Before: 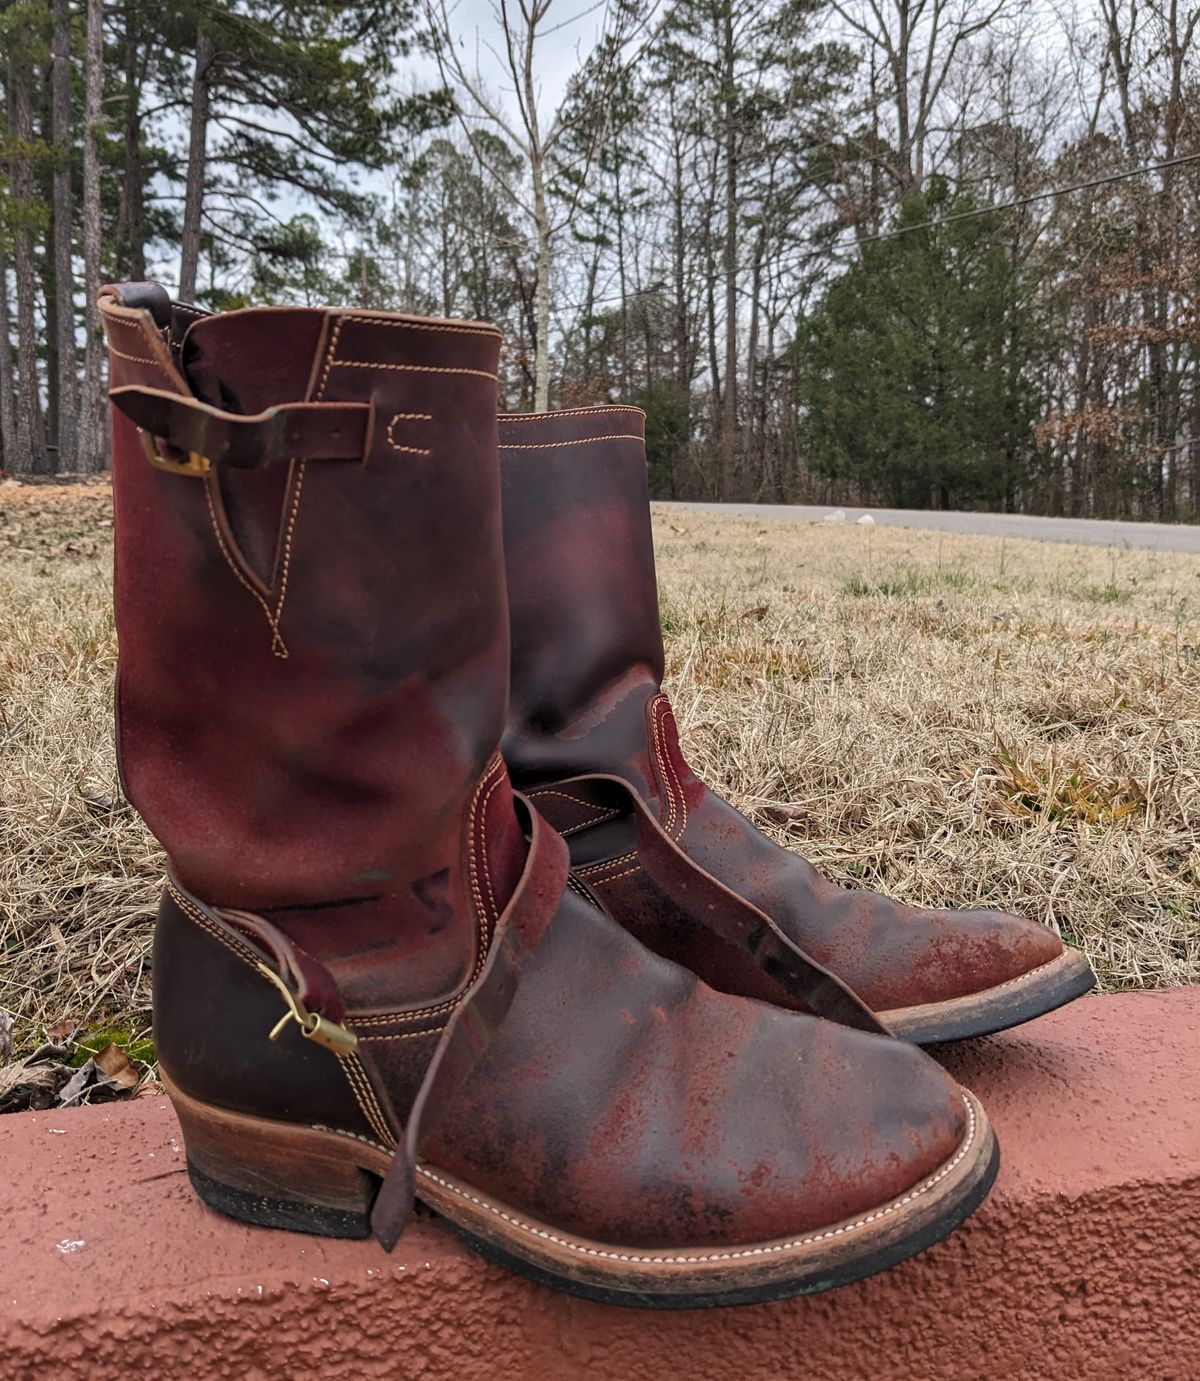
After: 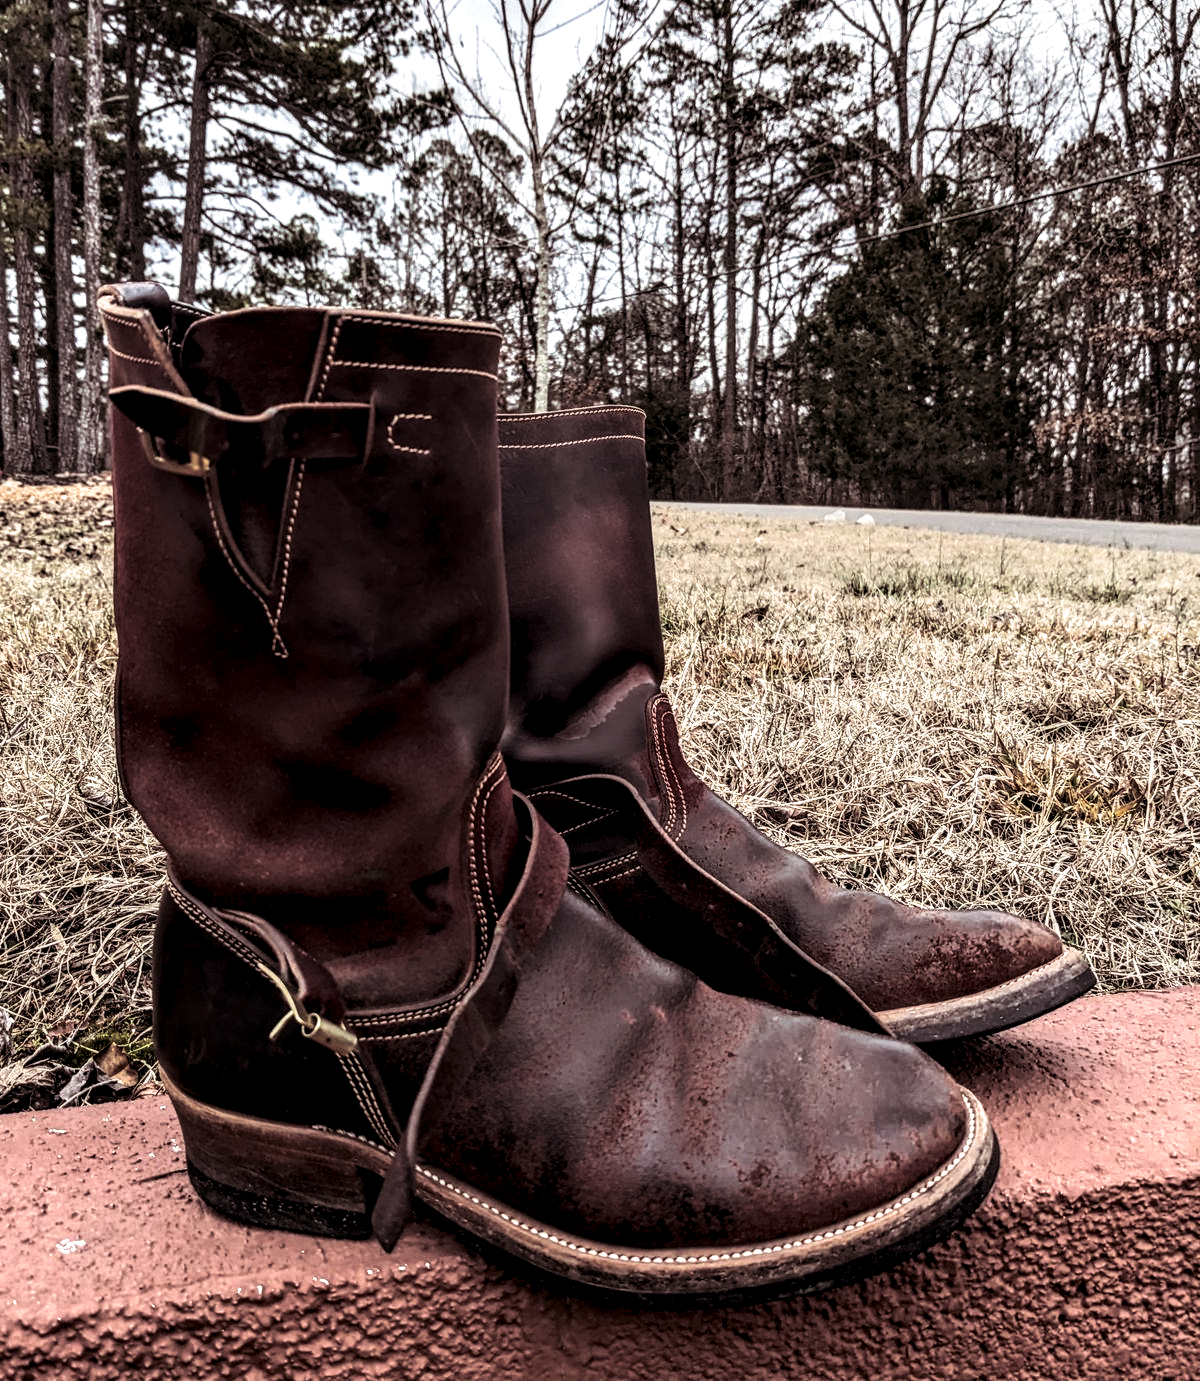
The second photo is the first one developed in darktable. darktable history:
split-toning: shadows › saturation 0.24, highlights › hue 54°, highlights › saturation 0.24
local contrast: highlights 19%, detail 186%
contrast brightness saturation: contrast 0.28
